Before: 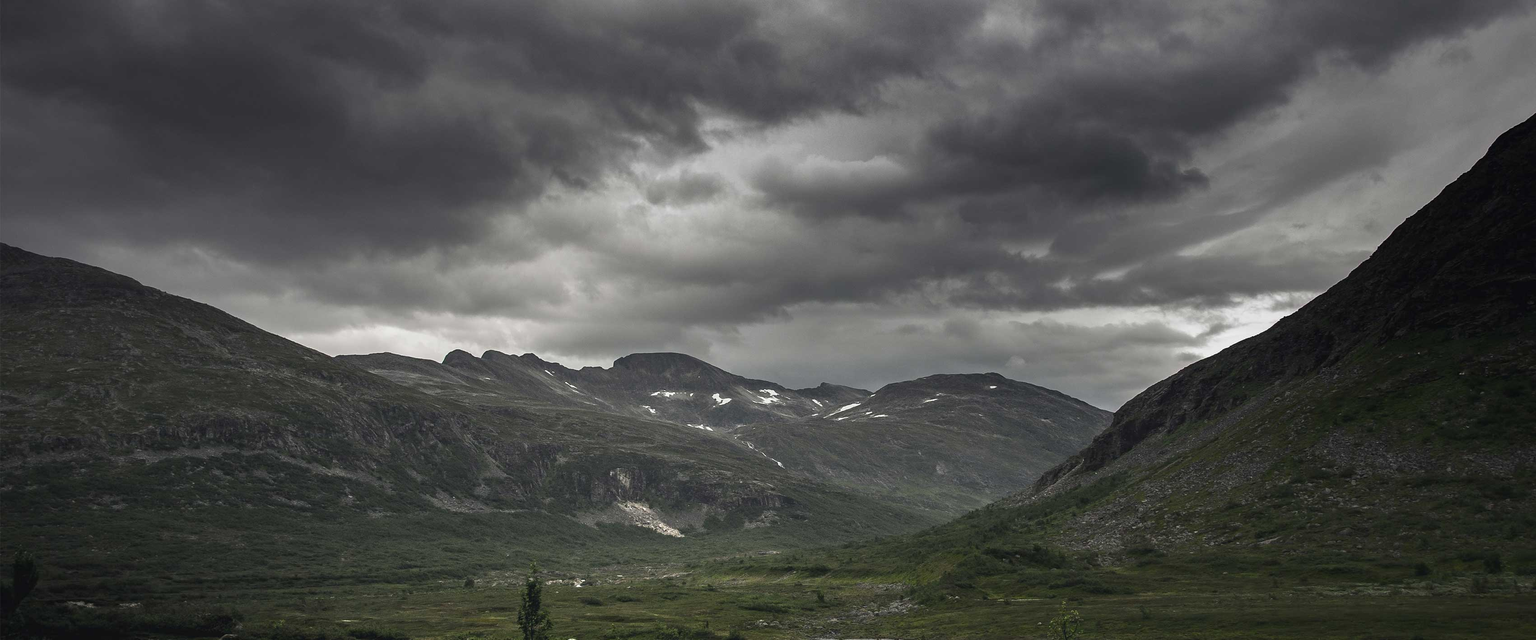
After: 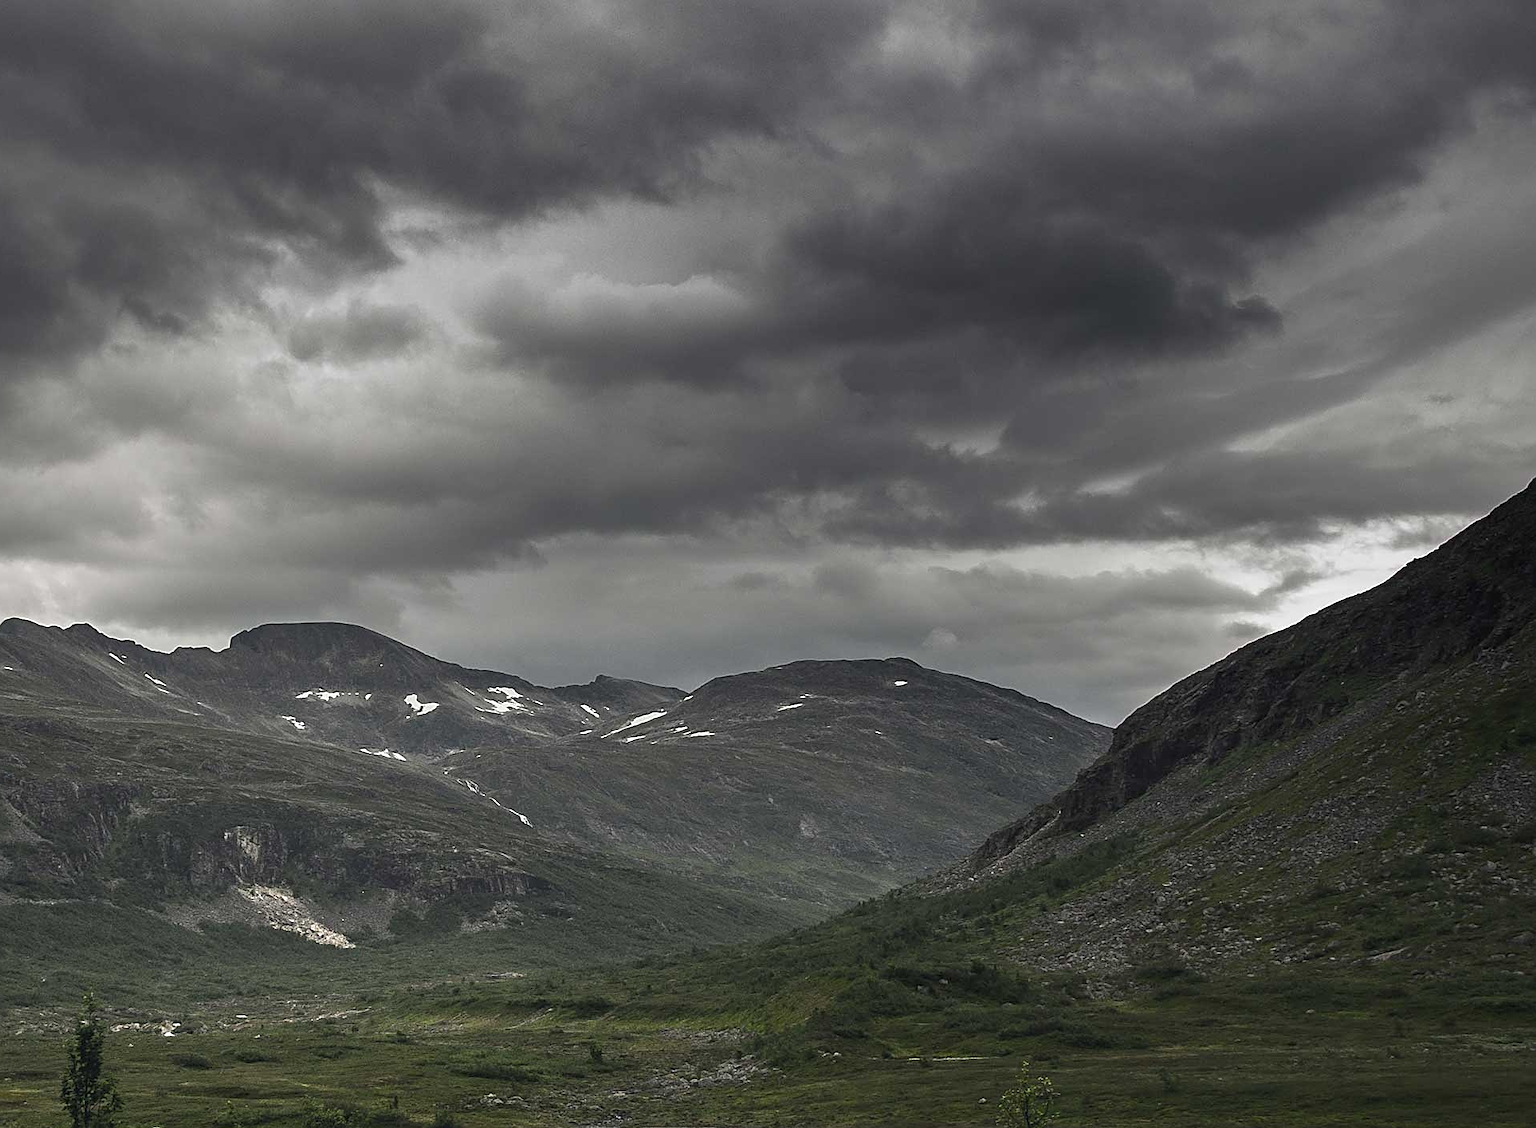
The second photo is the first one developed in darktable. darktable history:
crop: left 31.462%, top 0.001%, right 11.891%
sharpen: on, module defaults
